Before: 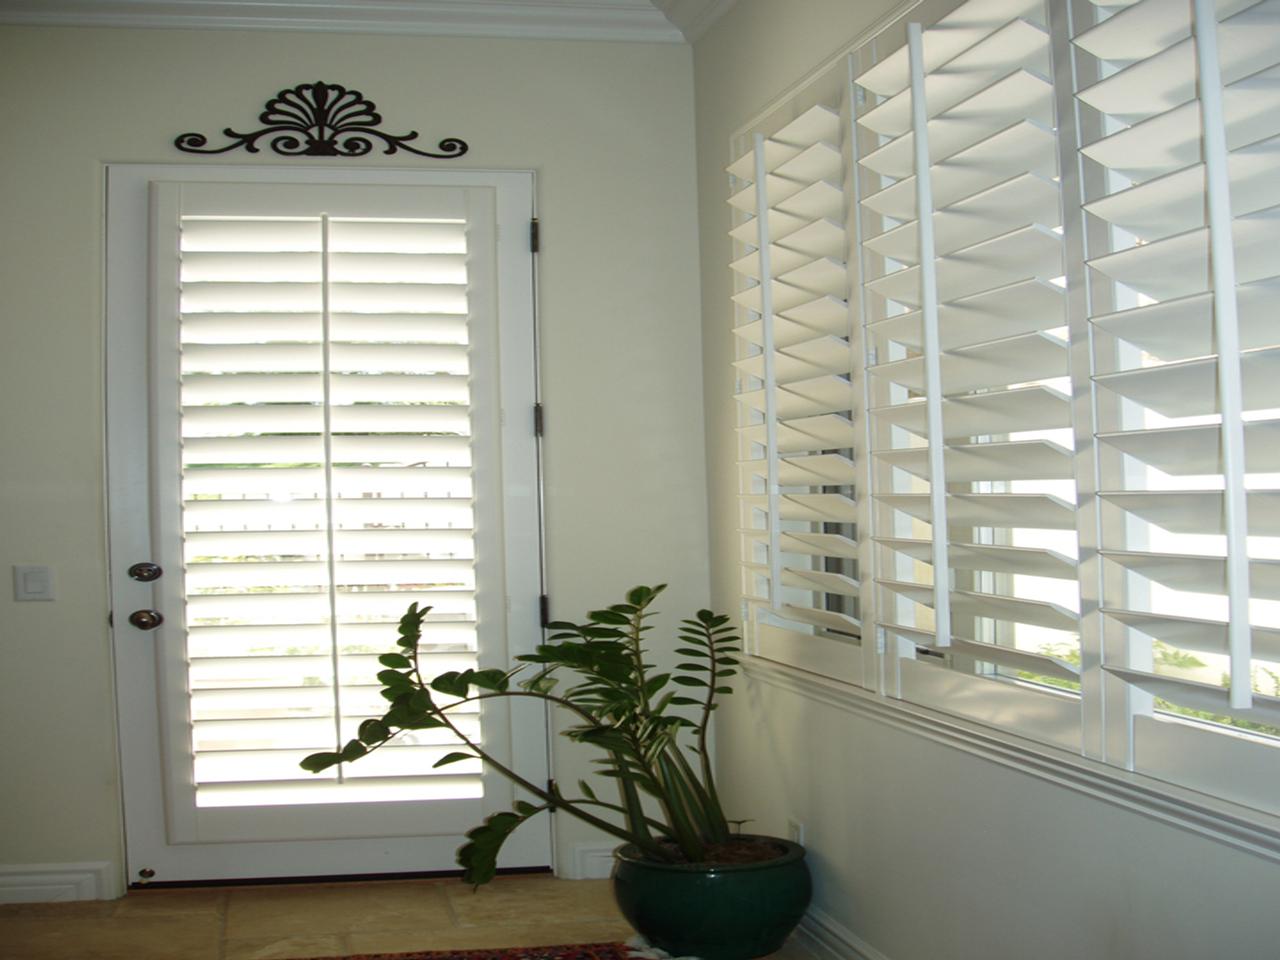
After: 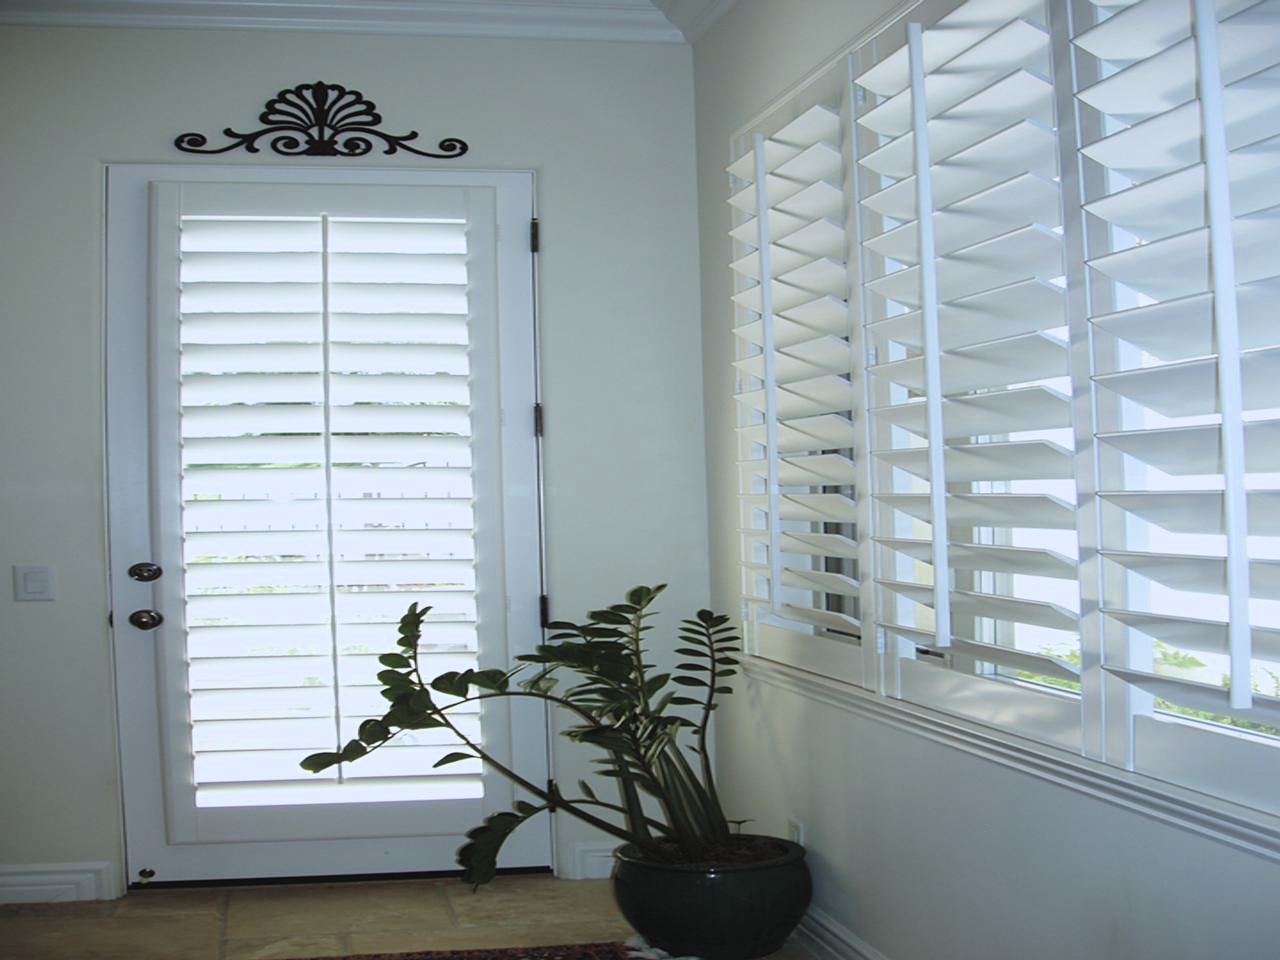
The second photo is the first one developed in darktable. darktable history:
white balance: red 0.926, green 1.003, blue 1.133
exposure: black level correction -0.023, exposure -0.039 EV, compensate highlight preservation false
filmic rgb: black relative exposure -4.93 EV, white relative exposure 2.84 EV, hardness 3.72
sharpen: amount 0.2
